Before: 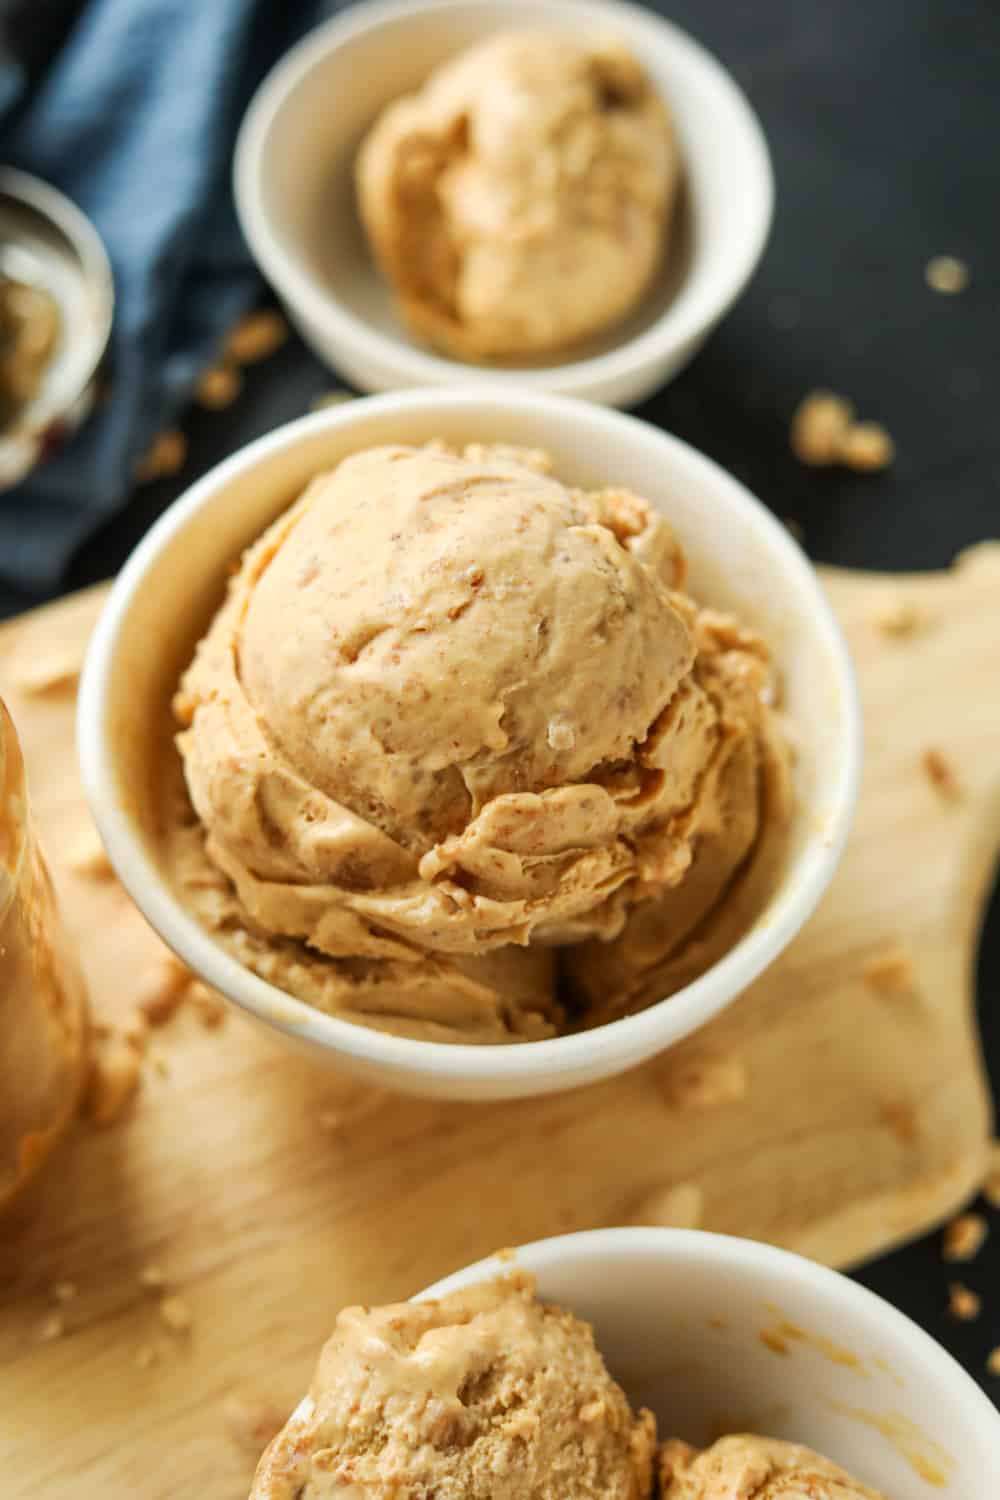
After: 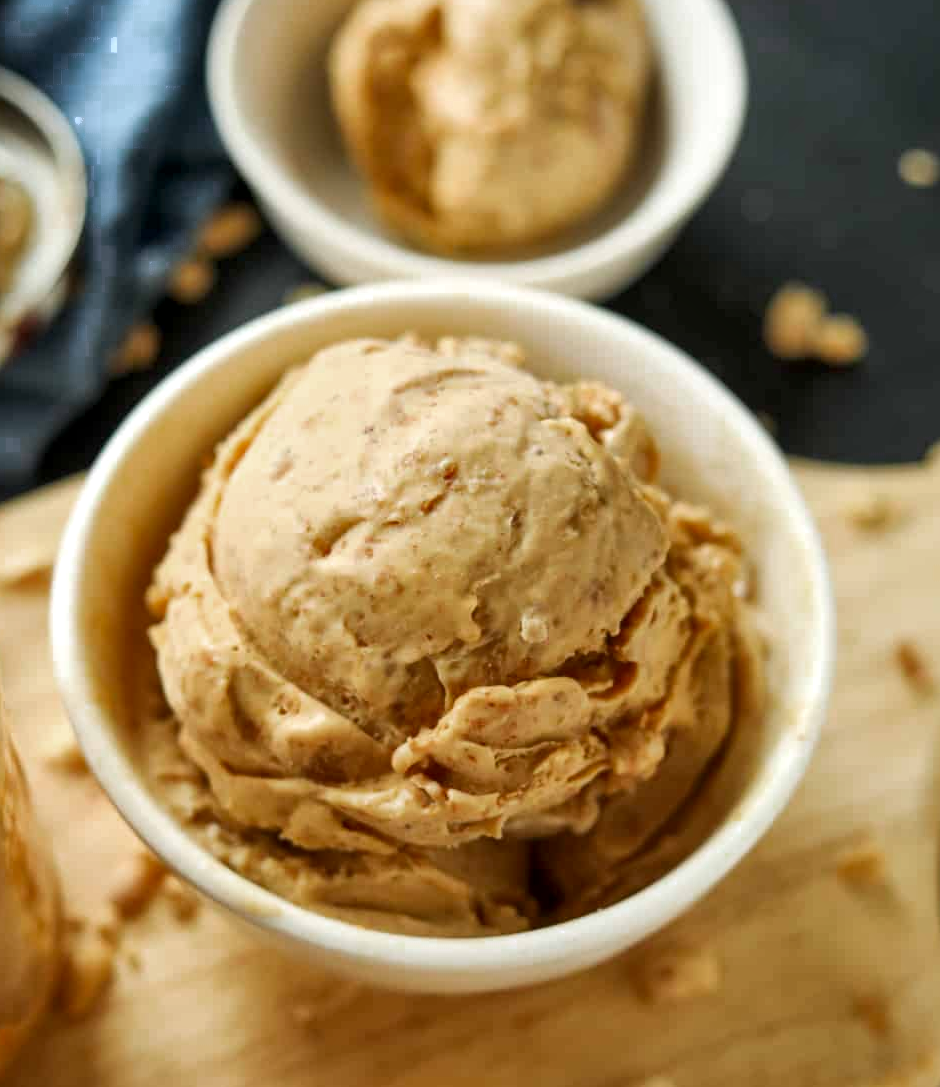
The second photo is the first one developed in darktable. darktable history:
crop: left 2.798%, top 7.181%, right 3.157%, bottom 20.324%
local contrast: mode bilateral grid, contrast 19, coarseness 49, detail 150%, midtone range 0.2
color zones: curves: ch0 [(0.203, 0.433) (0.607, 0.517) (0.697, 0.696) (0.705, 0.897)]
